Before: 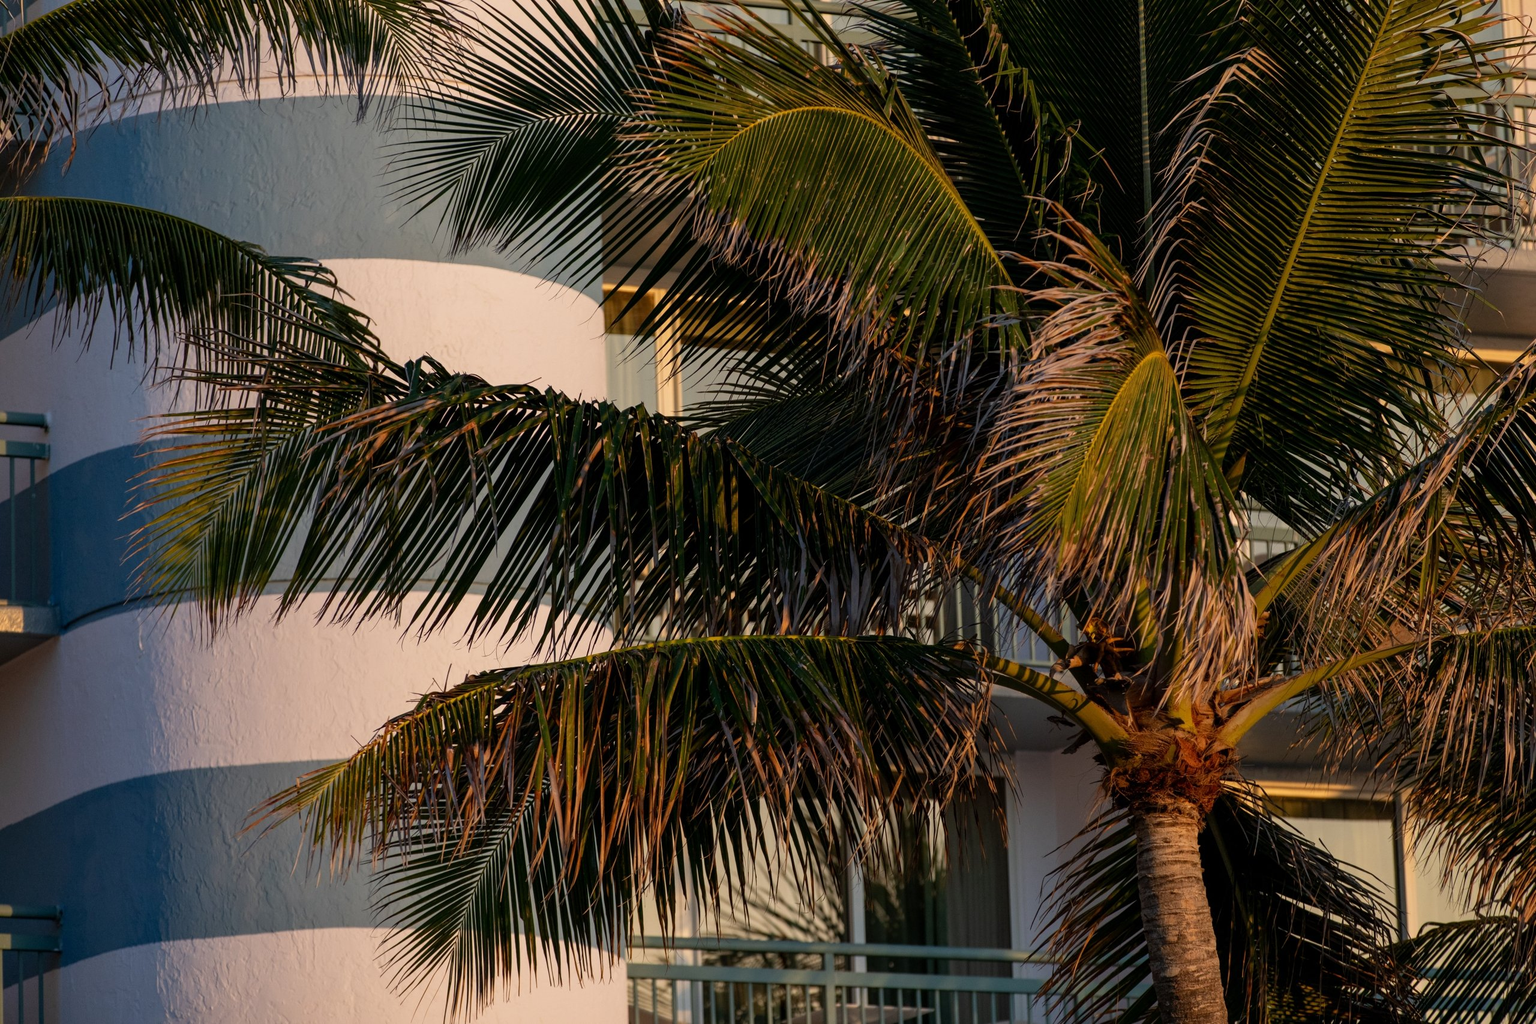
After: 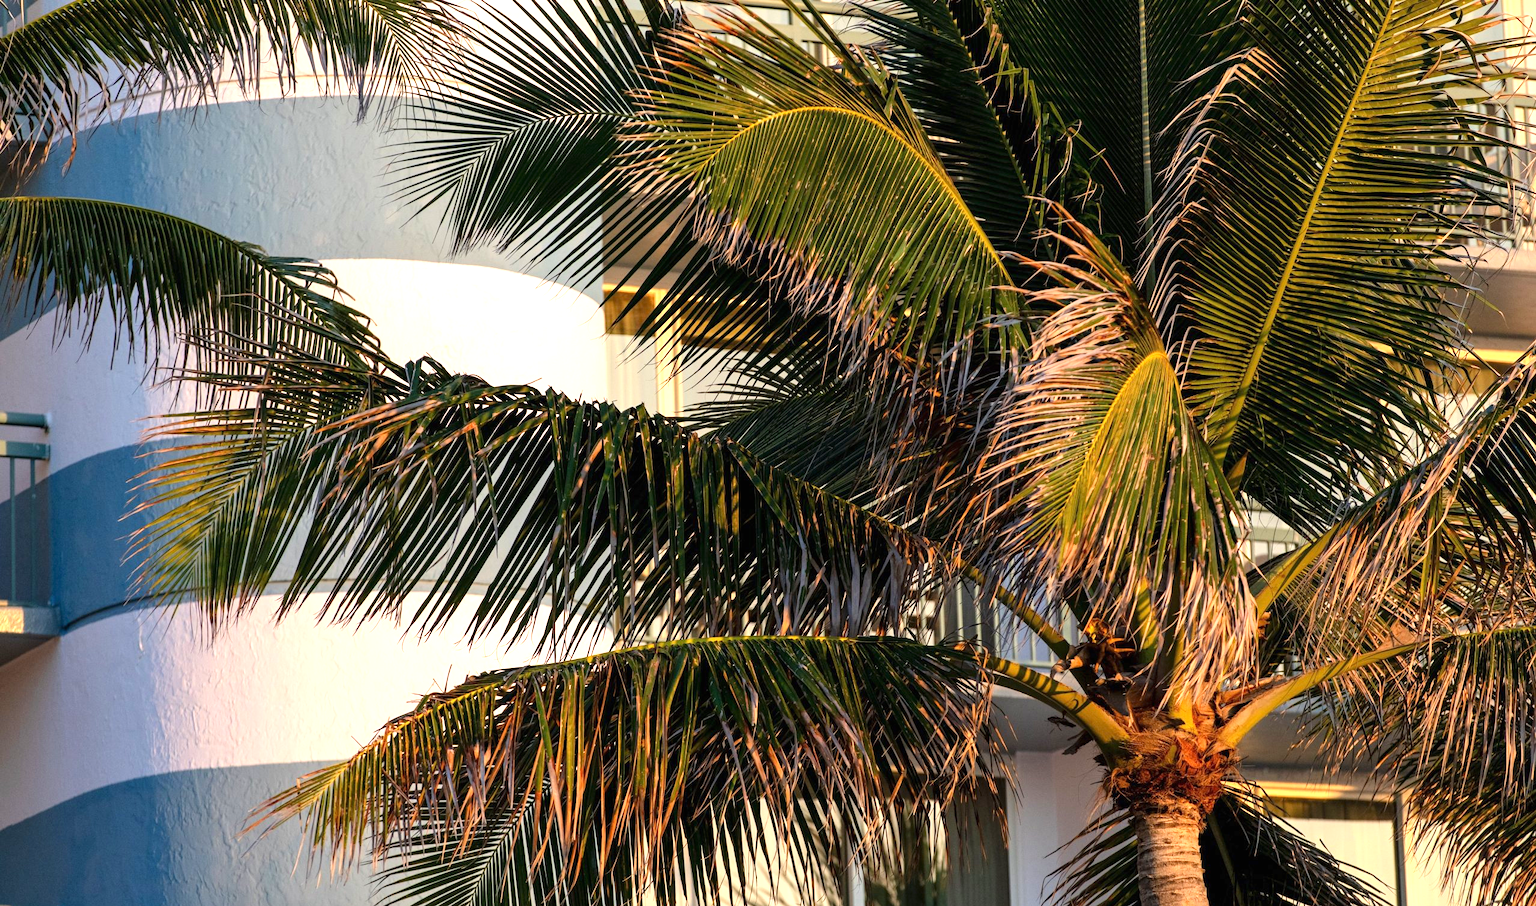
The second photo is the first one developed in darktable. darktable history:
exposure: black level correction 0, exposure 1.3 EV, compensate exposure bias true, compensate highlight preservation false
crop and rotate: top 0%, bottom 11.49%
tone curve: curves: ch0 [(0, 0) (0.641, 0.691) (1, 1)]
